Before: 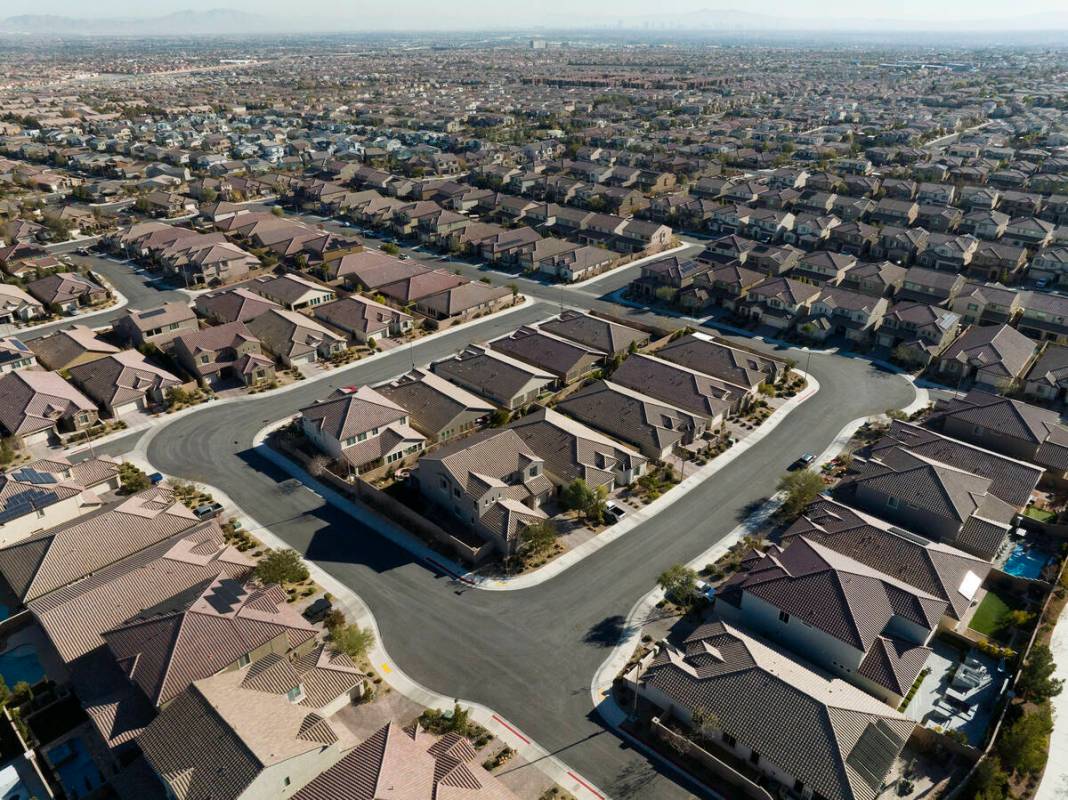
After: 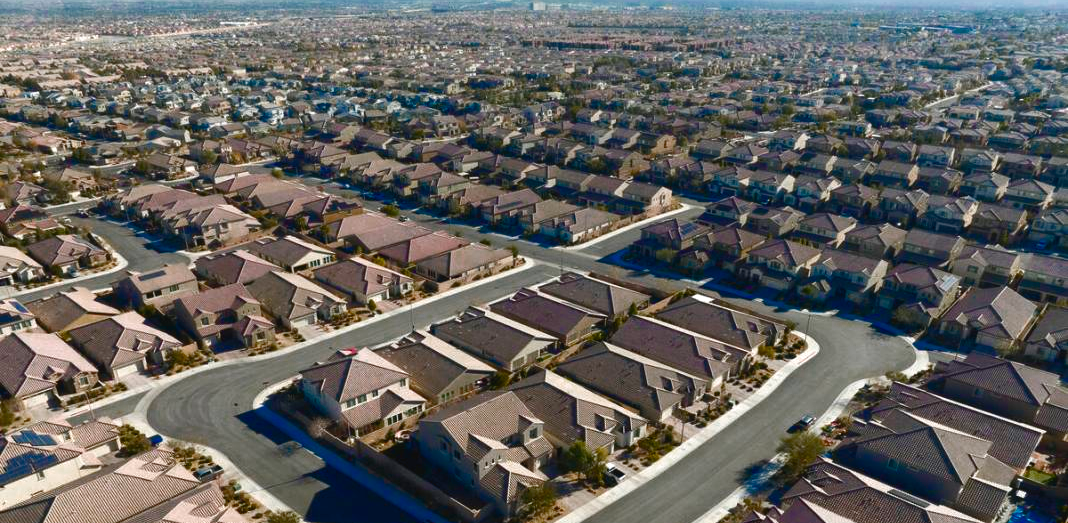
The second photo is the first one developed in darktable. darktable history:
crop and rotate: top 4.852%, bottom 29.7%
contrast brightness saturation: contrast -0.08, brightness -0.033, saturation -0.113
color zones: curves: ch0 [(0, 0.553) (0.123, 0.58) (0.23, 0.419) (0.468, 0.155) (0.605, 0.132) (0.723, 0.063) (0.833, 0.172) (0.921, 0.468)]; ch1 [(0.025, 0.645) (0.229, 0.584) (0.326, 0.551) (0.537, 0.446) (0.599, 0.911) (0.708, 1) (0.805, 0.944)]; ch2 [(0.086, 0.468) (0.254, 0.464) (0.638, 0.564) (0.702, 0.592) (0.768, 0.564)]
color balance rgb: perceptual saturation grading › global saturation 20%, perceptual saturation grading › highlights -49.195%, perceptual saturation grading › shadows 26.056%, perceptual brilliance grading › global brilliance -4.98%, perceptual brilliance grading › highlights 25.126%, perceptual brilliance grading › mid-tones 7.338%, perceptual brilliance grading › shadows -4.879%, contrast -10.266%
